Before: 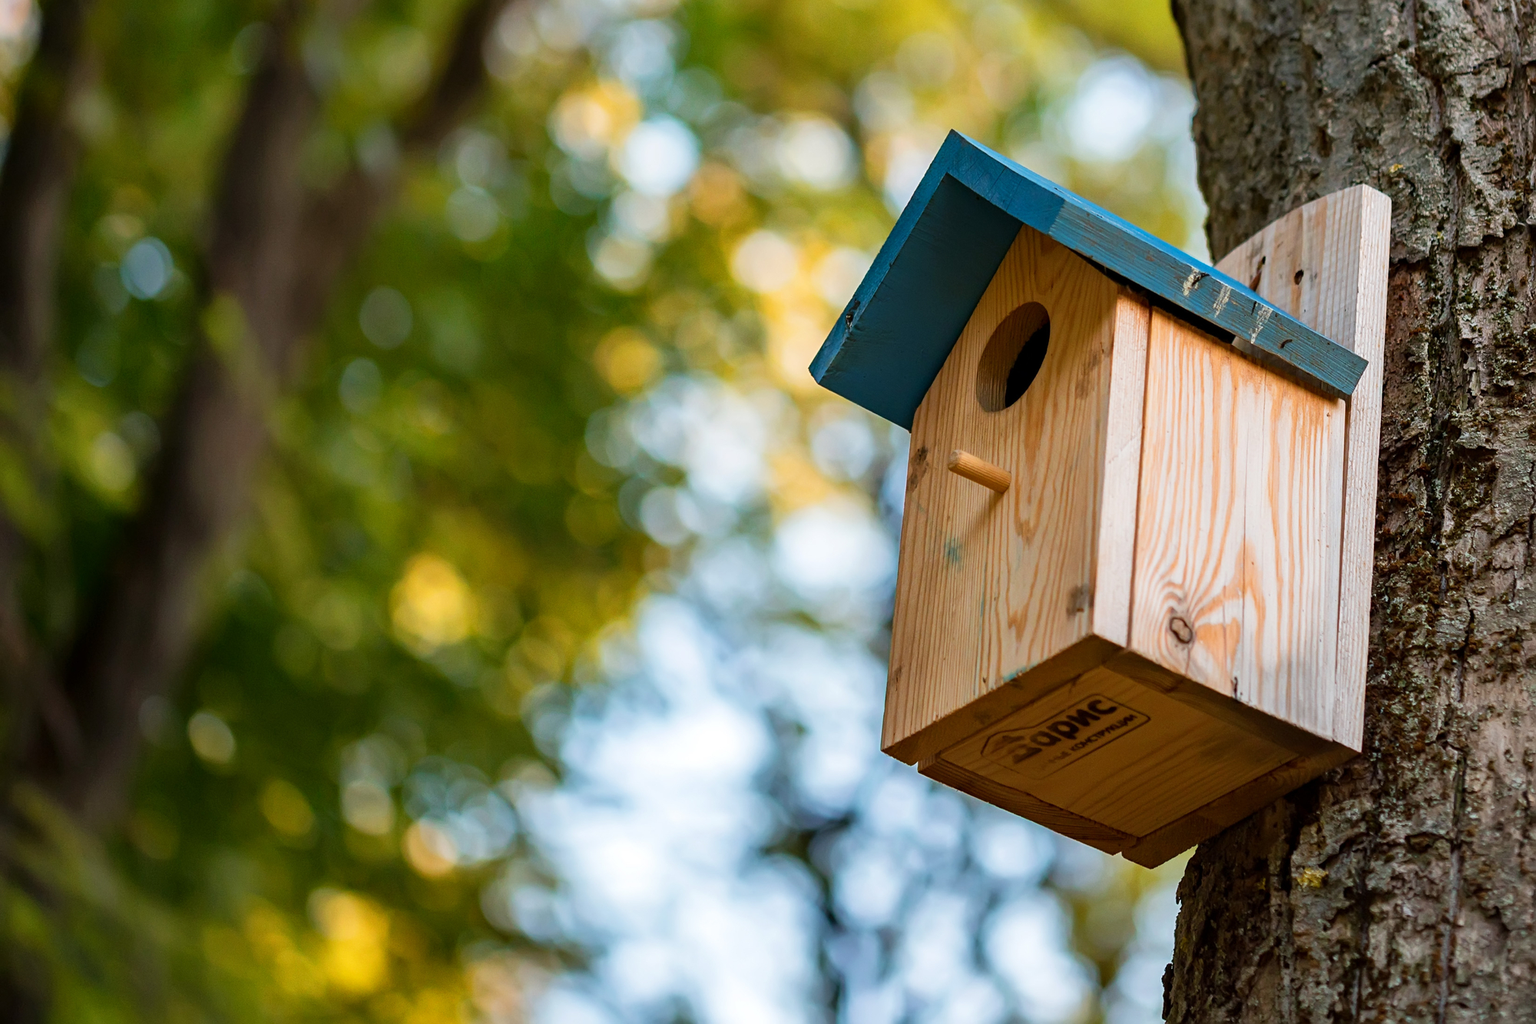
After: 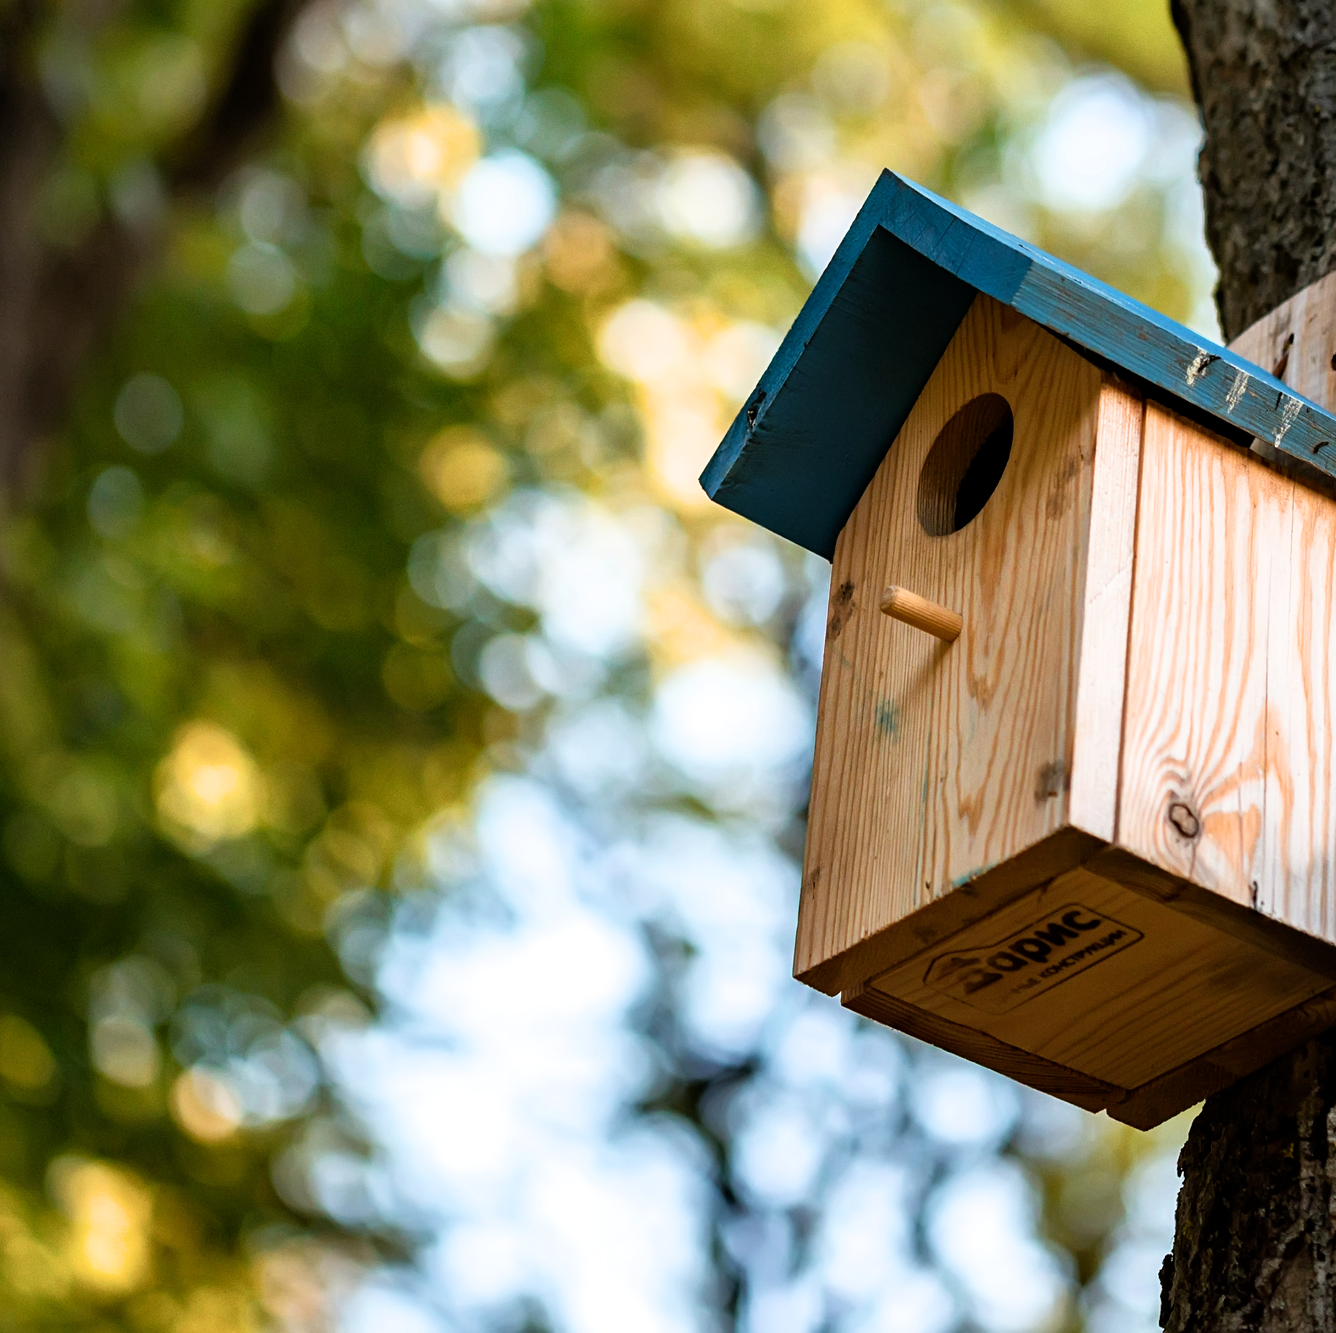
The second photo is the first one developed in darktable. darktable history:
crop and rotate: left 17.732%, right 15.423%
filmic rgb: white relative exposure 2.34 EV, hardness 6.59
